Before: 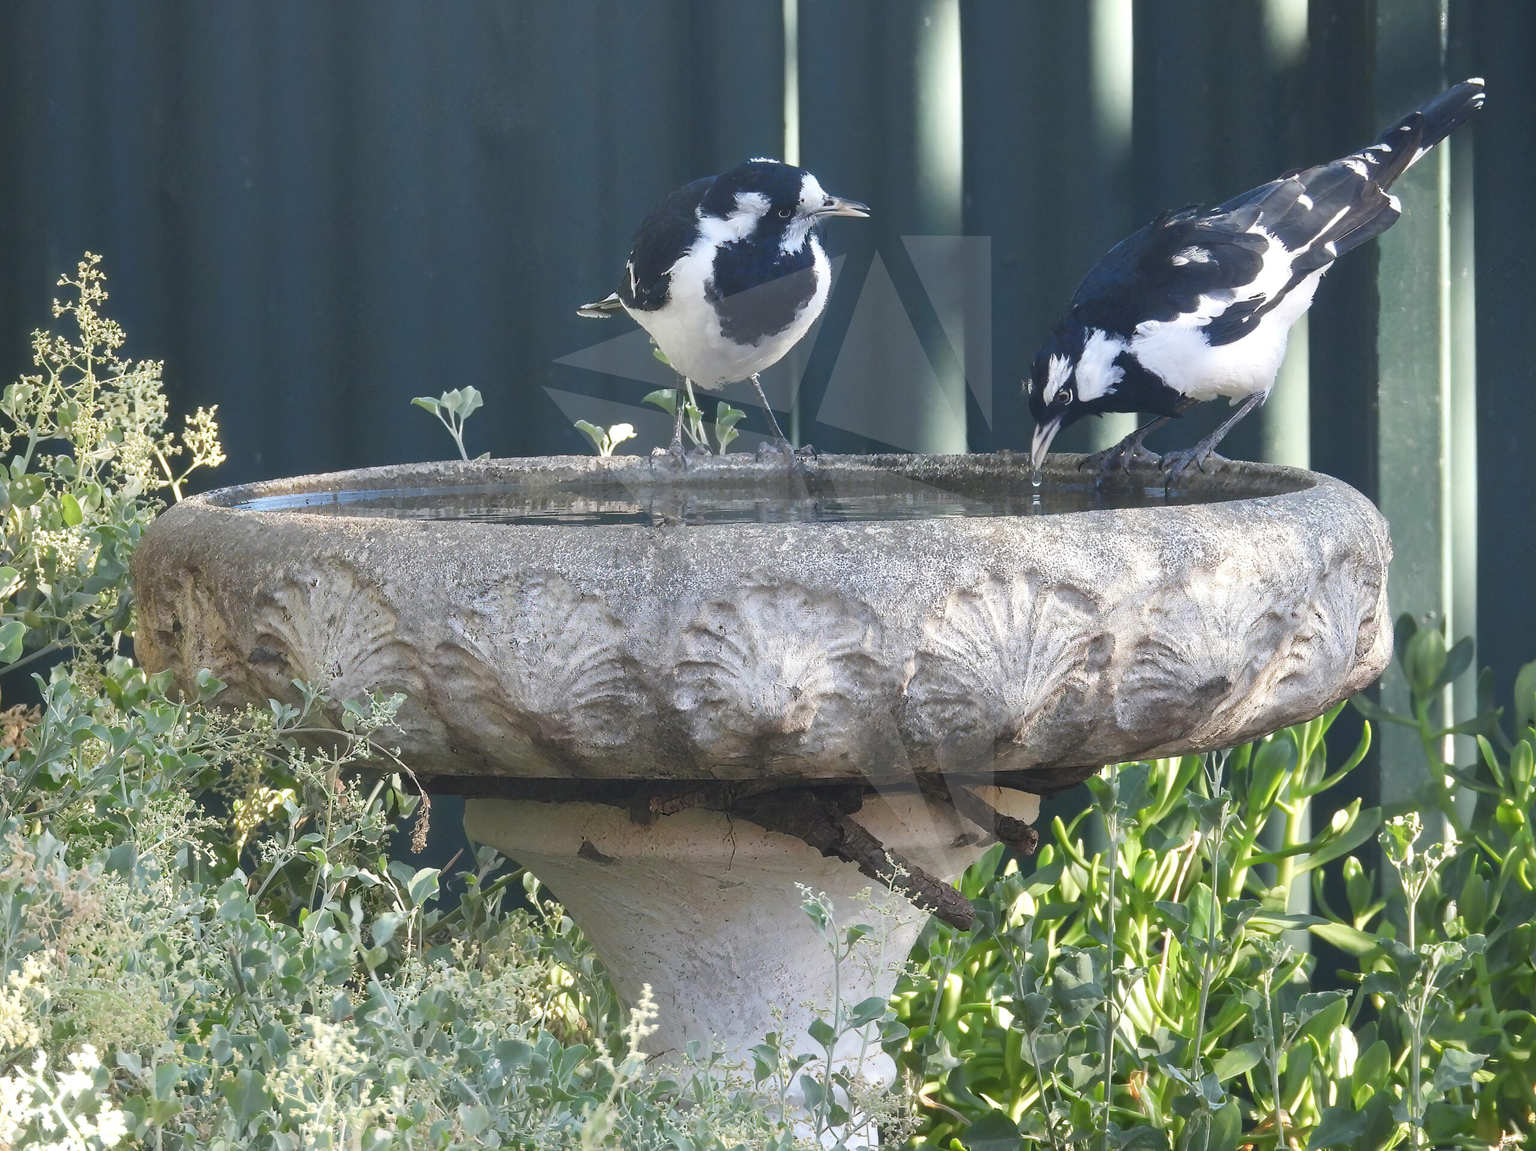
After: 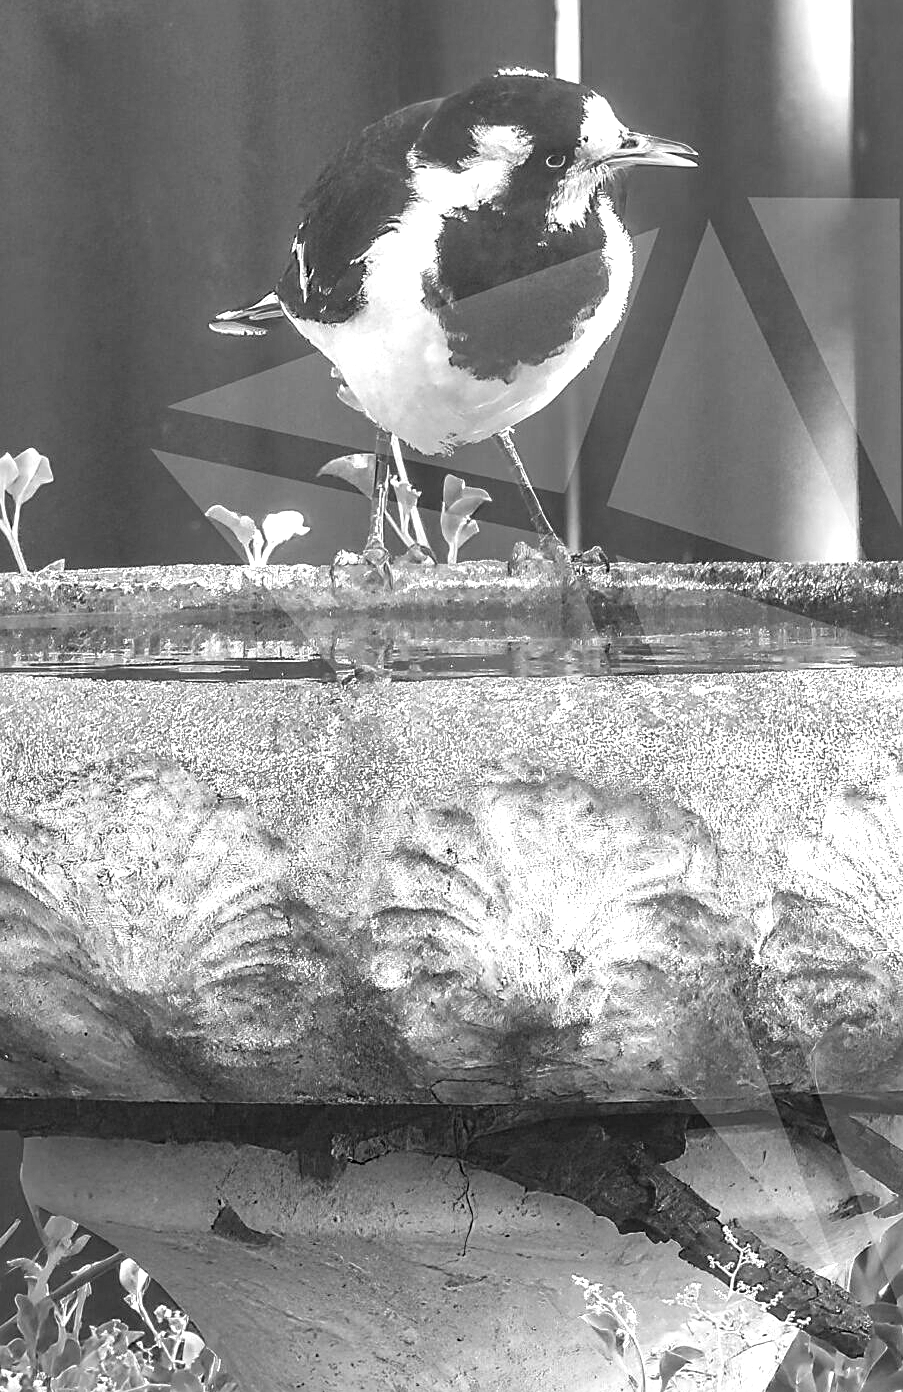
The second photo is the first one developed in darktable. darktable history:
crop and rotate: left 29.408%, top 10.183%, right 35.312%, bottom 17.23%
sharpen: on, module defaults
local contrast: detail 142%
color calibration: output gray [0.28, 0.41, 0.31, 0], illuminant same as pipeline (D50), adaptation XYZ, x 0.346, y 0.359, temperature 5008.97 K
exposure: exposure 0.791 EV, compensate highlight preservation false
contrast brightness saturation: contrast 0.043, saturation 0.163
